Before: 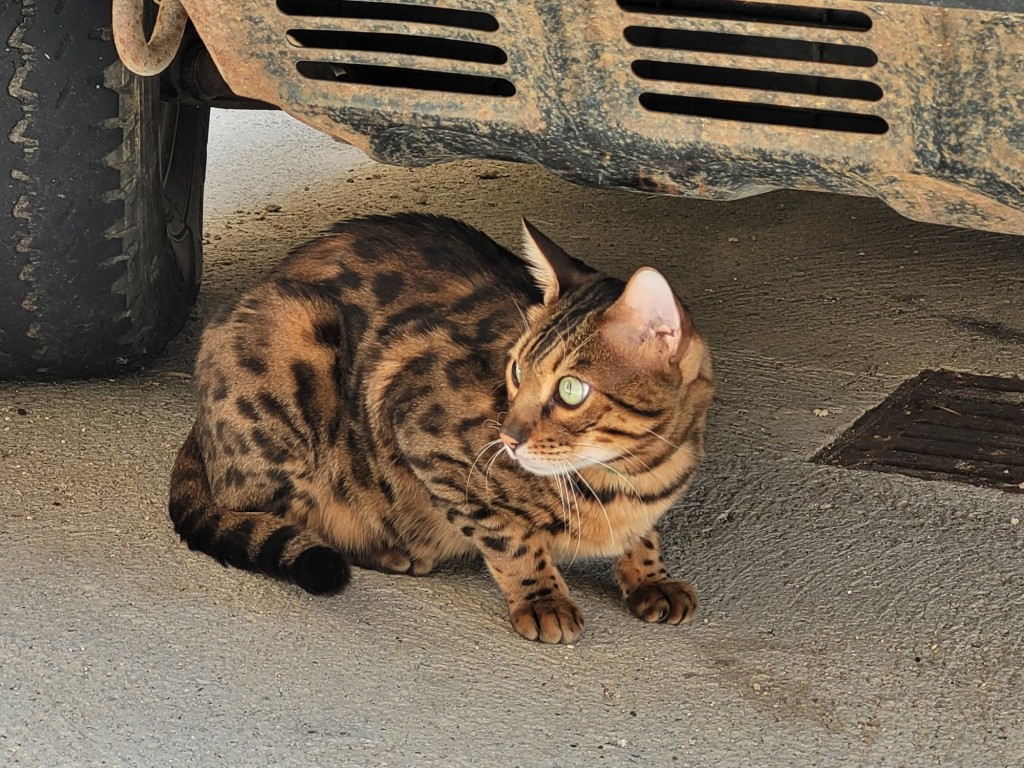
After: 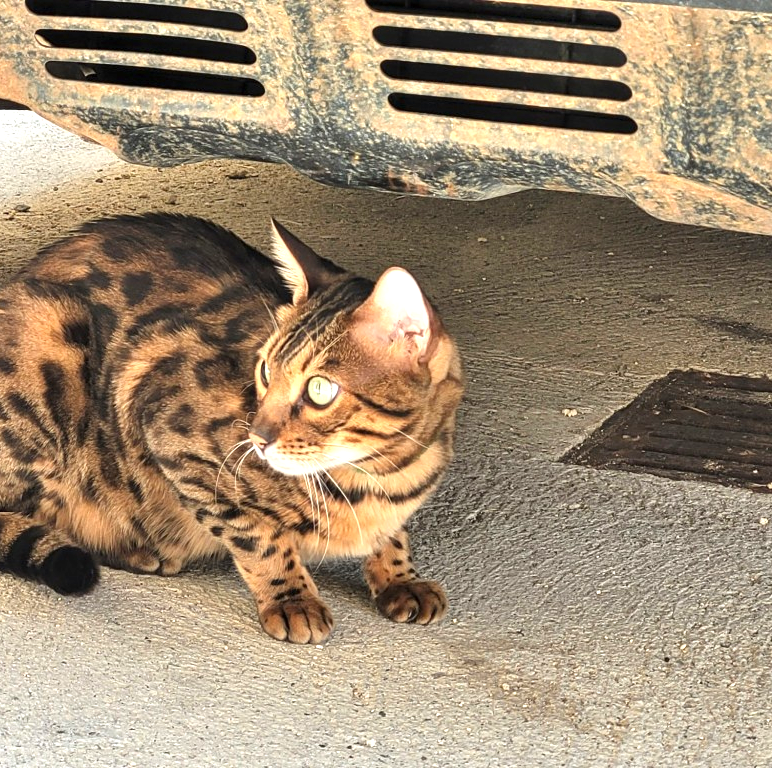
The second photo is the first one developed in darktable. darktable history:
exposure: exposure 1 EV, compensate exposure bias true, compensate highlight preservation false
crop and rotate: left 24.523%
